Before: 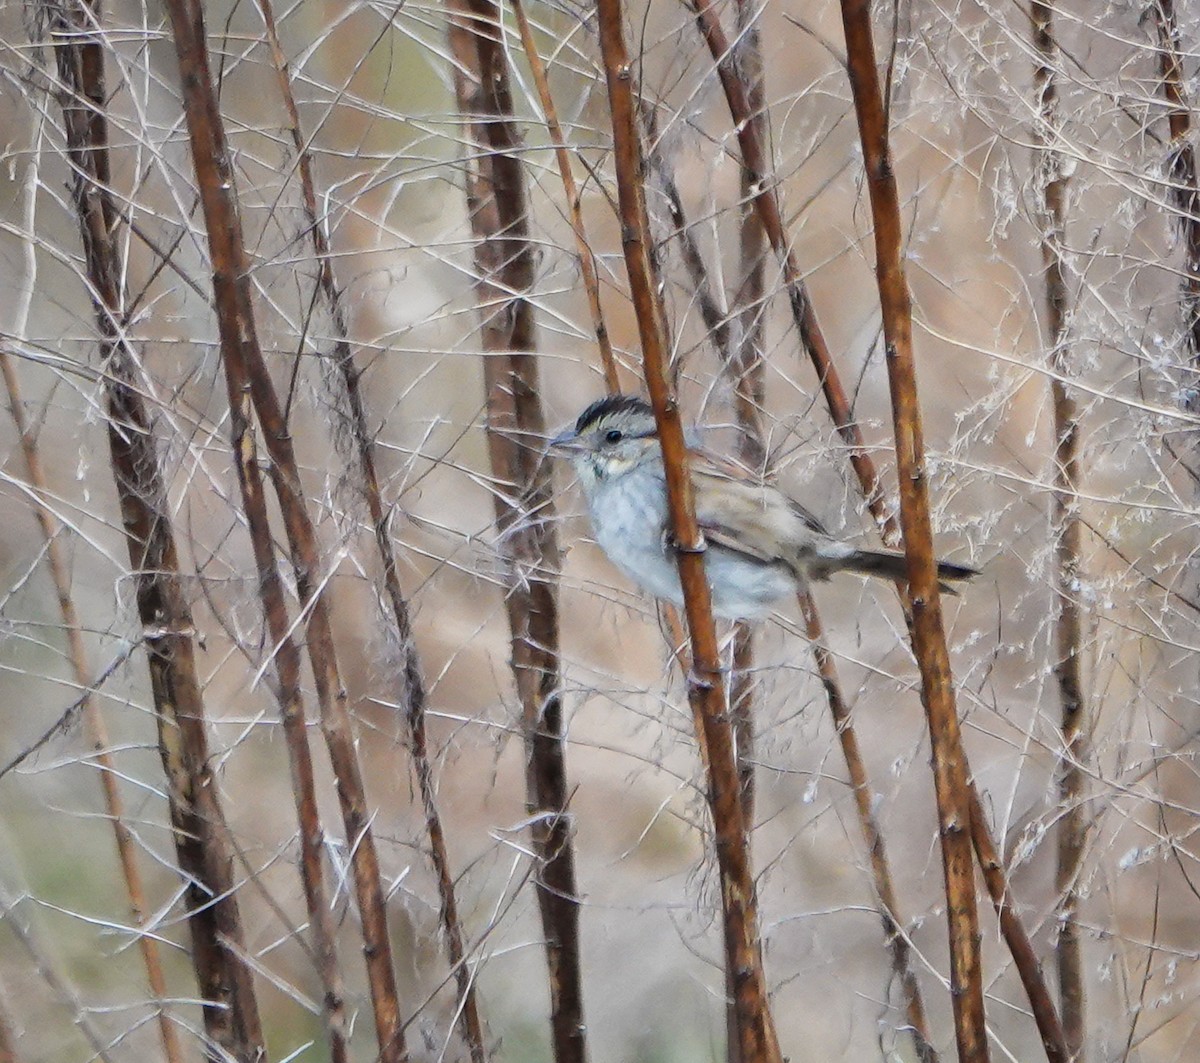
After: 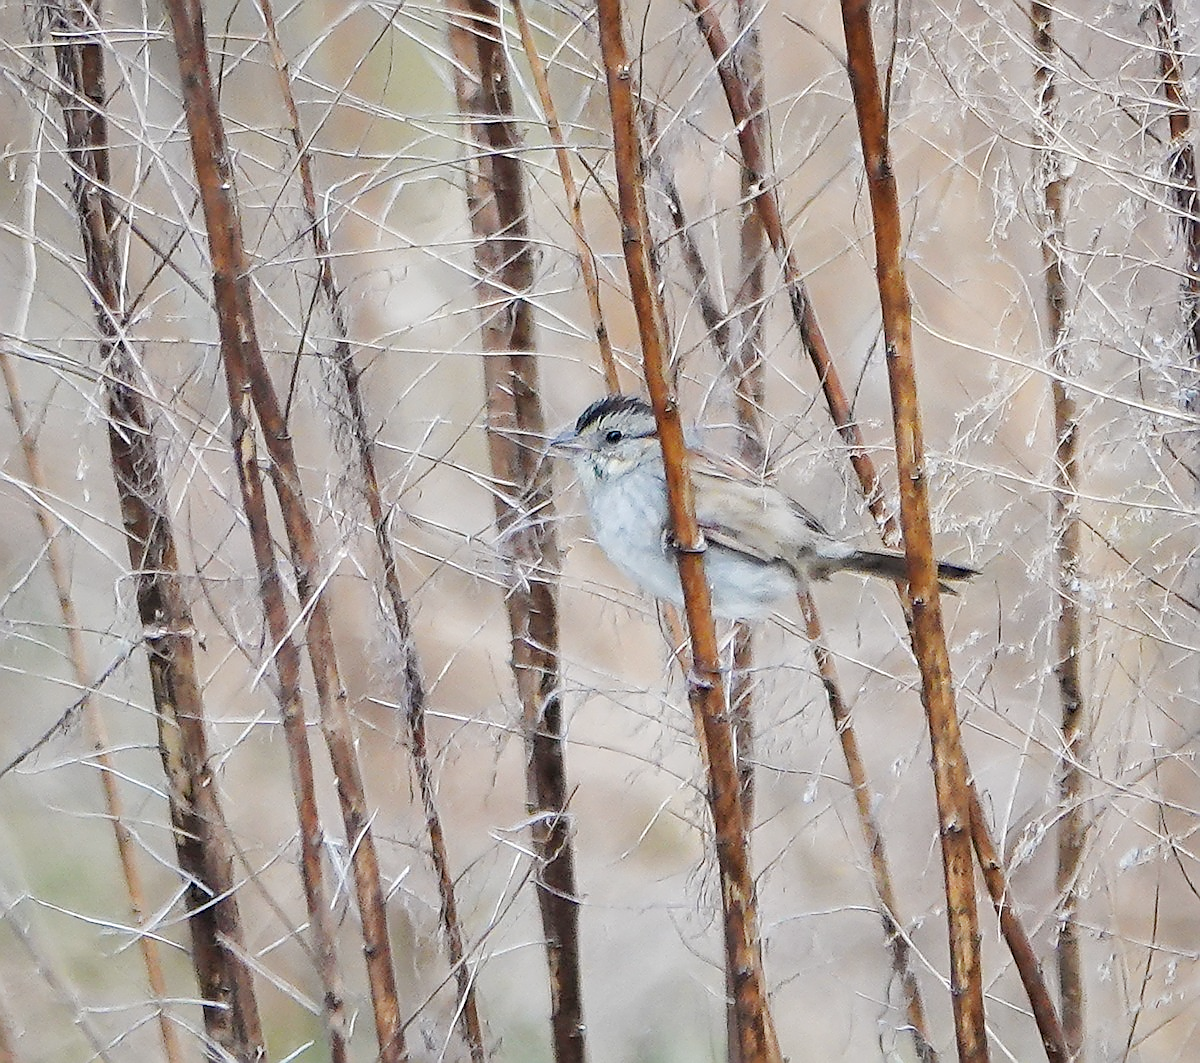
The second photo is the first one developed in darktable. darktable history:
base curve: curves: ch0 [(0, 0) (0.158, 0.273) (0.879, 0.895) (1, 1)], preserve colors none
sharpen: radius 1.4, amount 1.25, threshold 0.7
